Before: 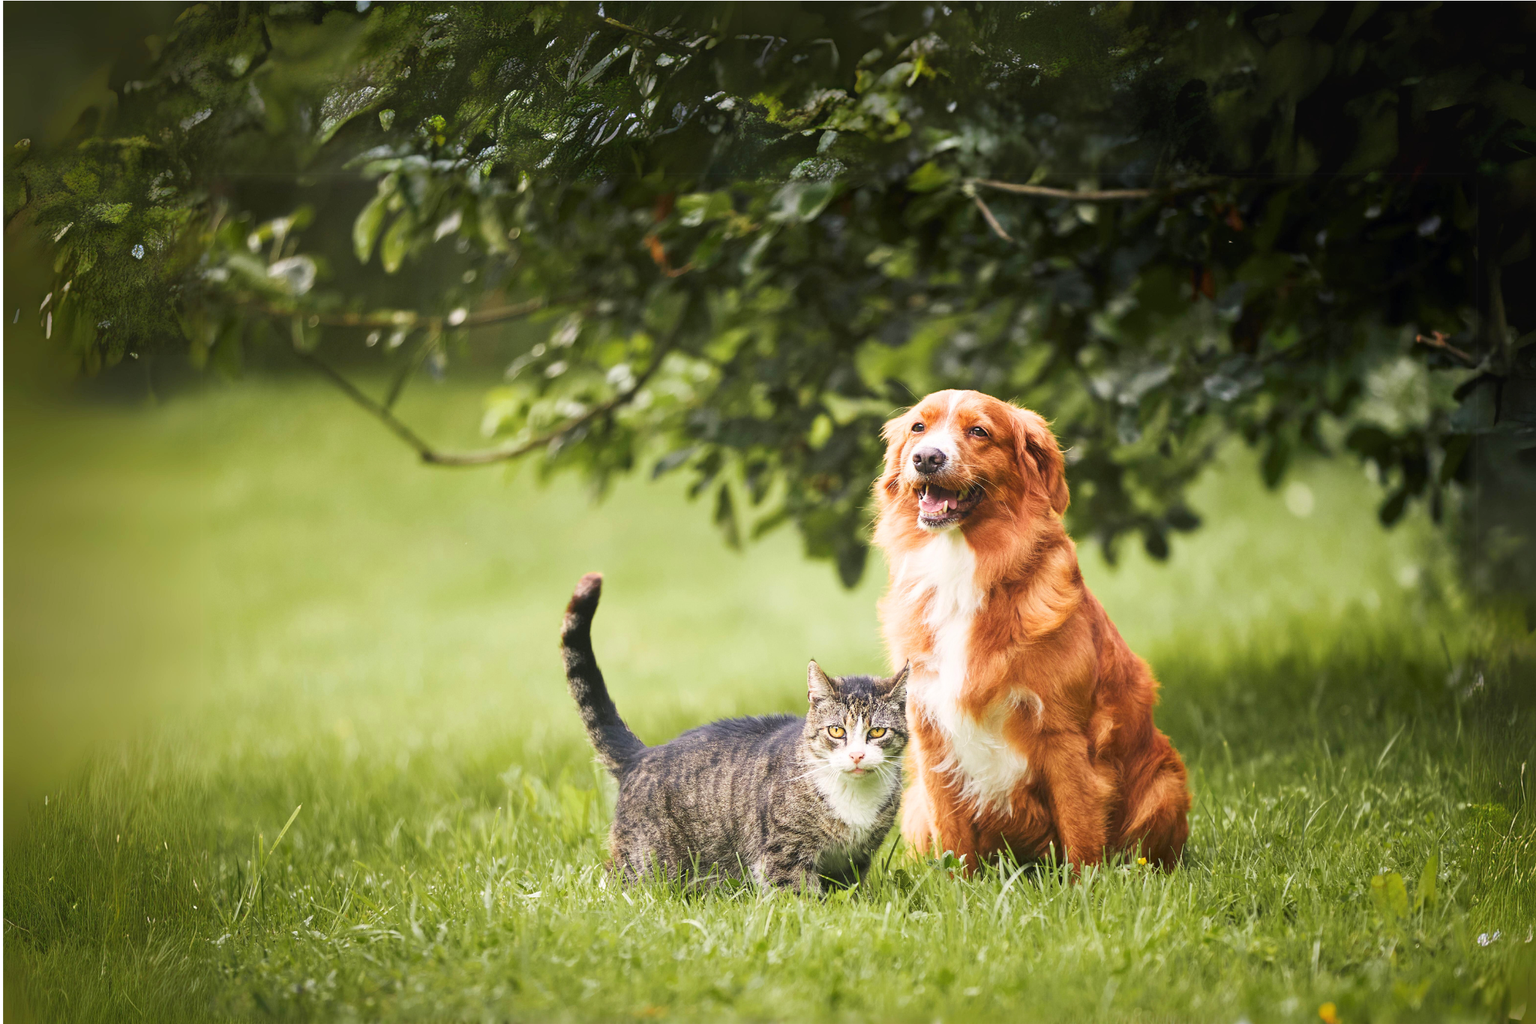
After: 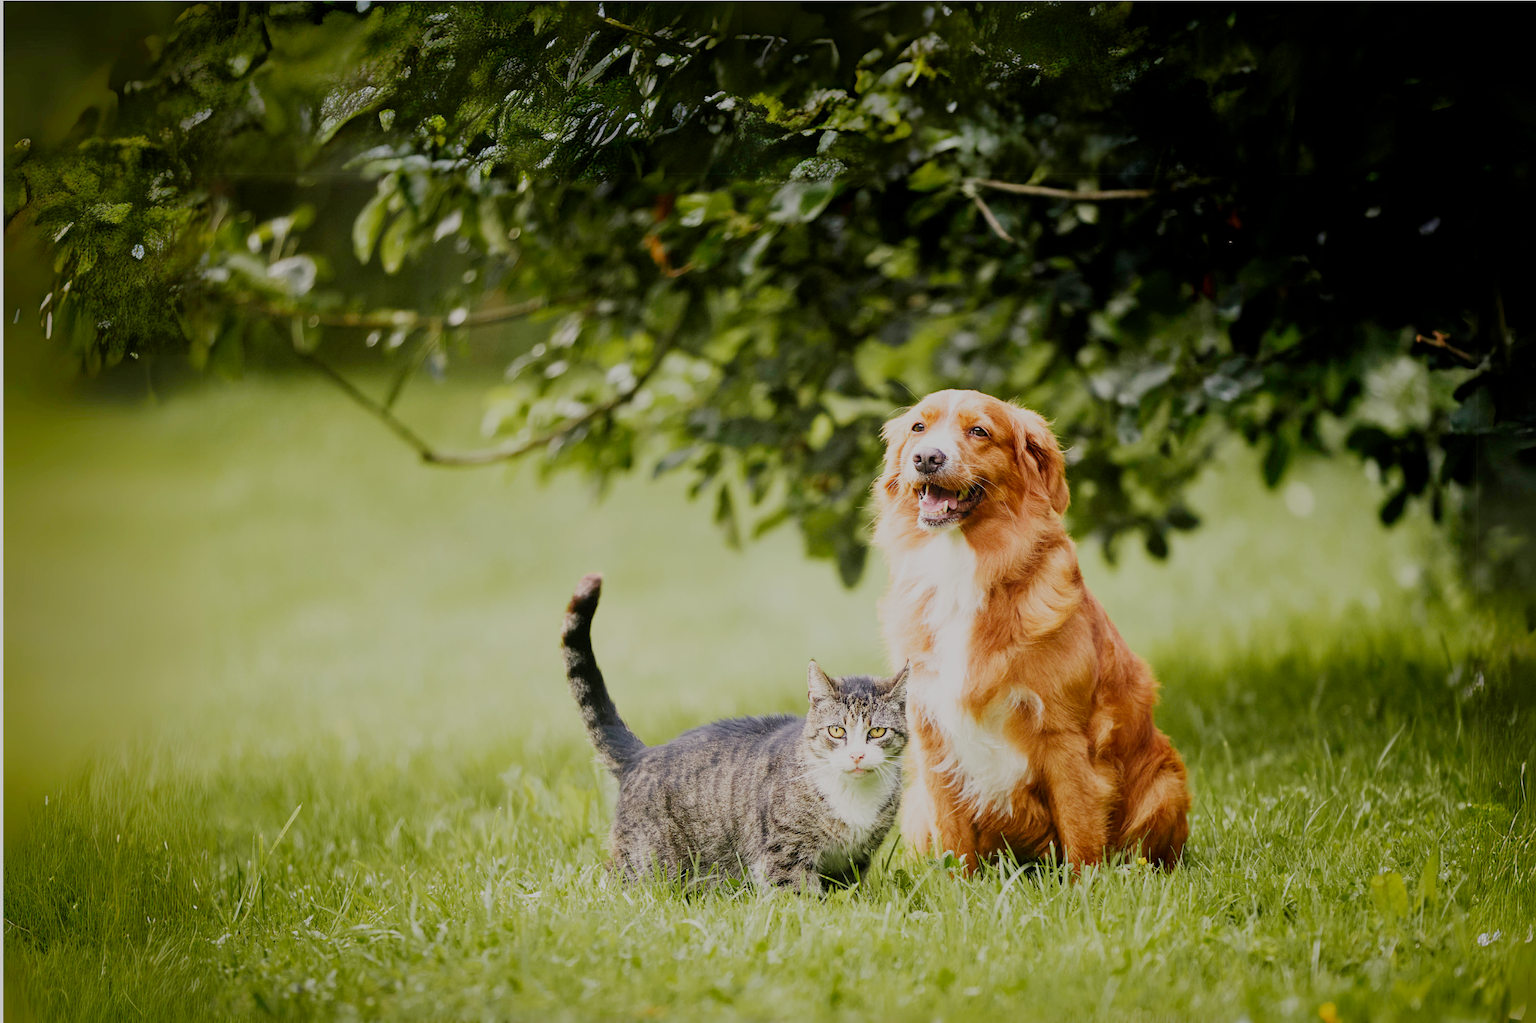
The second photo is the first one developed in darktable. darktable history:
filmic rgb: middle gray luminance 17.83%, black relative exposure -7.52 EV, white relative exposure 8.49 EV, target black luminance 0%, hardness 2.23, latitude 18.86%, contrast 0.887, highlights saturation mix 3.71%, shadows ↔ highlights balance 10.79%, add noise in highlights 0.001, preserve chrominance no, color science v3 (2019), use custom middle-gray values true, contrast in highlights soft
